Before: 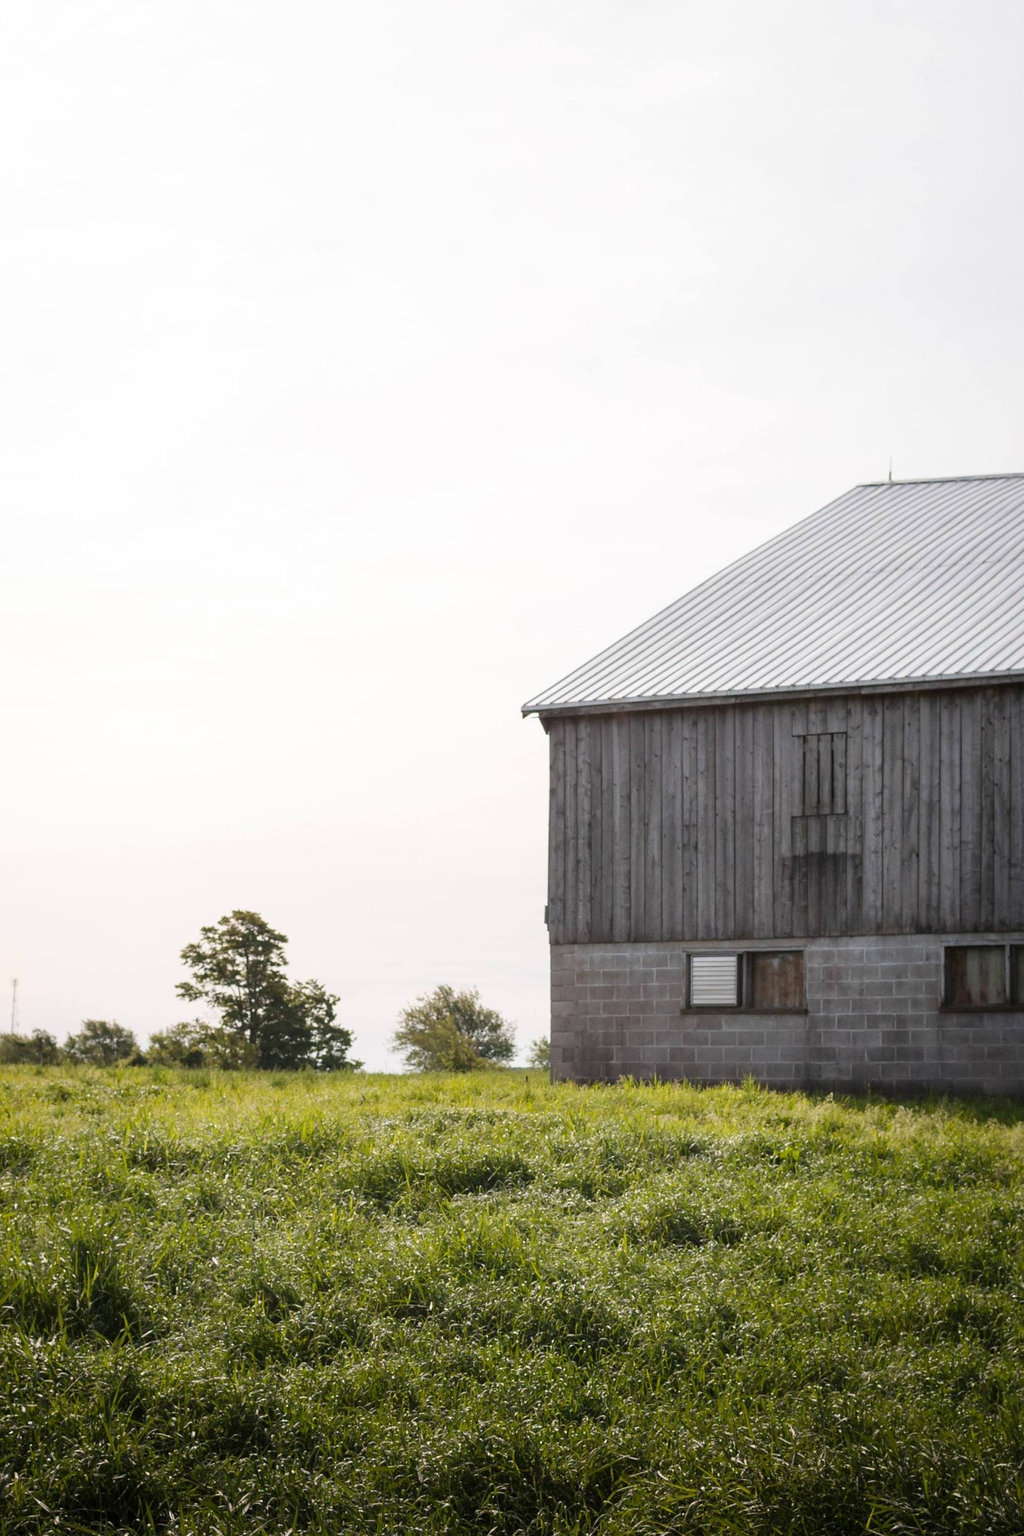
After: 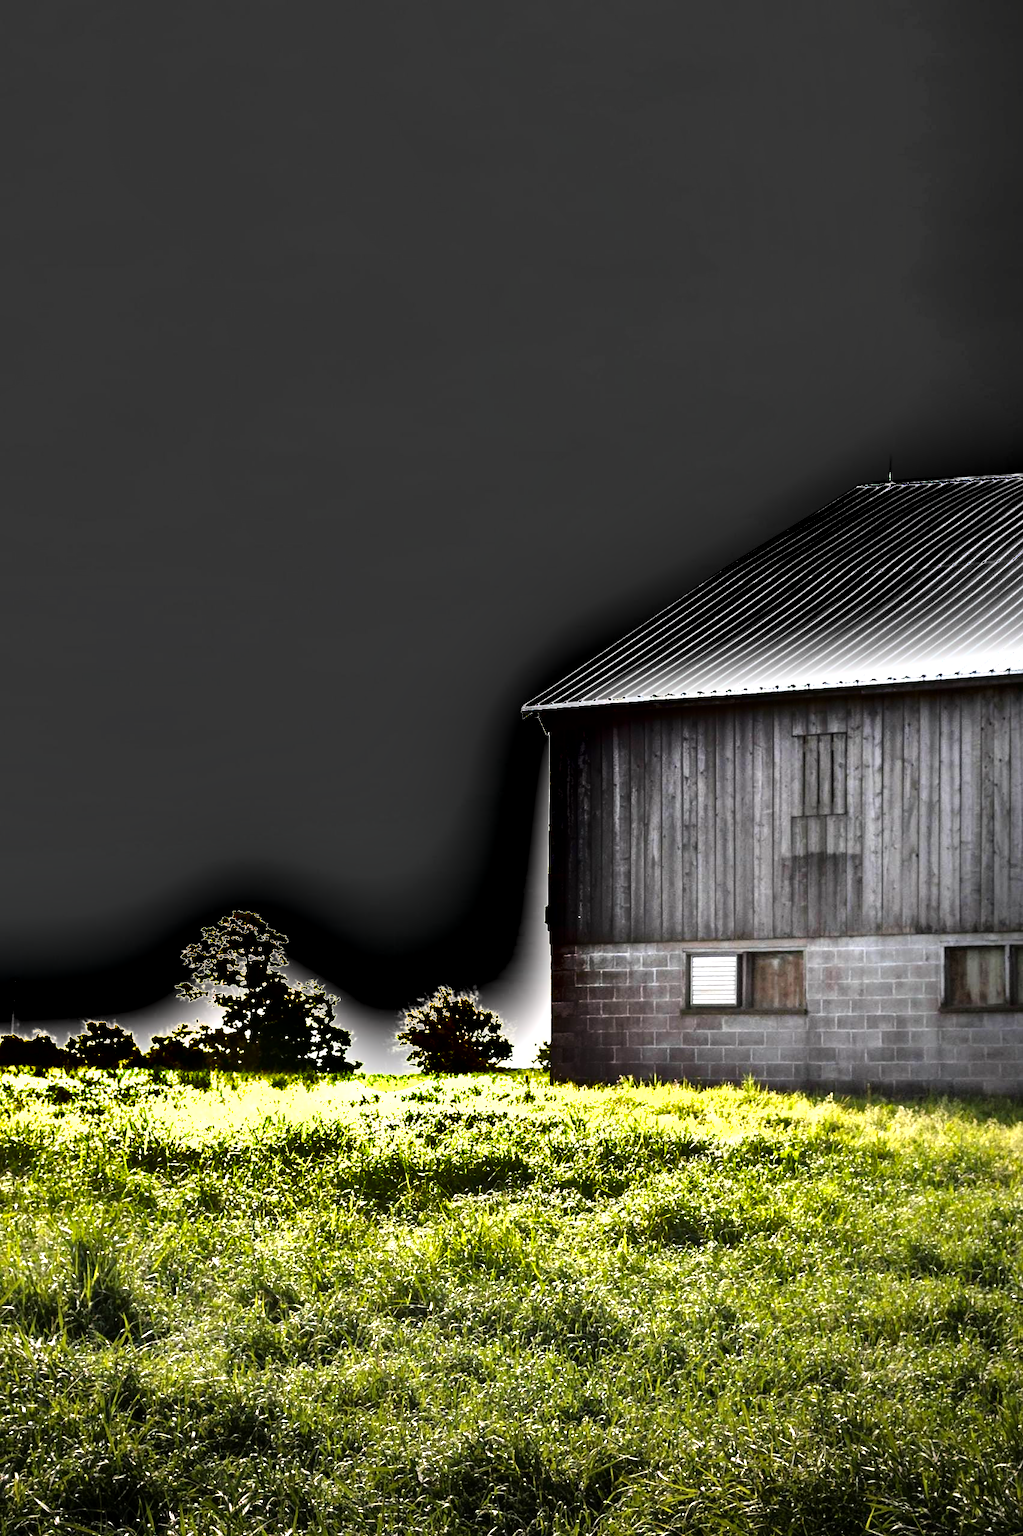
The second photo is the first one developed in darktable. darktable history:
exposure: black level correction 0.002, exposure 0.676 EV, compensate exposure bias true, compensate highlight preservation false
shadows and highlights: shadows 20.94, highlights -82.48, soften with gaussian
tone equalizer: -8 EV -1.09 EV, -7 EV -1.03 EV, -6 EV -0.899 EV, -5 EV -0.546 EV, -3 EV 0.581 EV, -2 EV 0.876 EV, -1 EV 1.01 EV, +0 EV 1.07 EV, mask exposure compensation -0.485 EV
